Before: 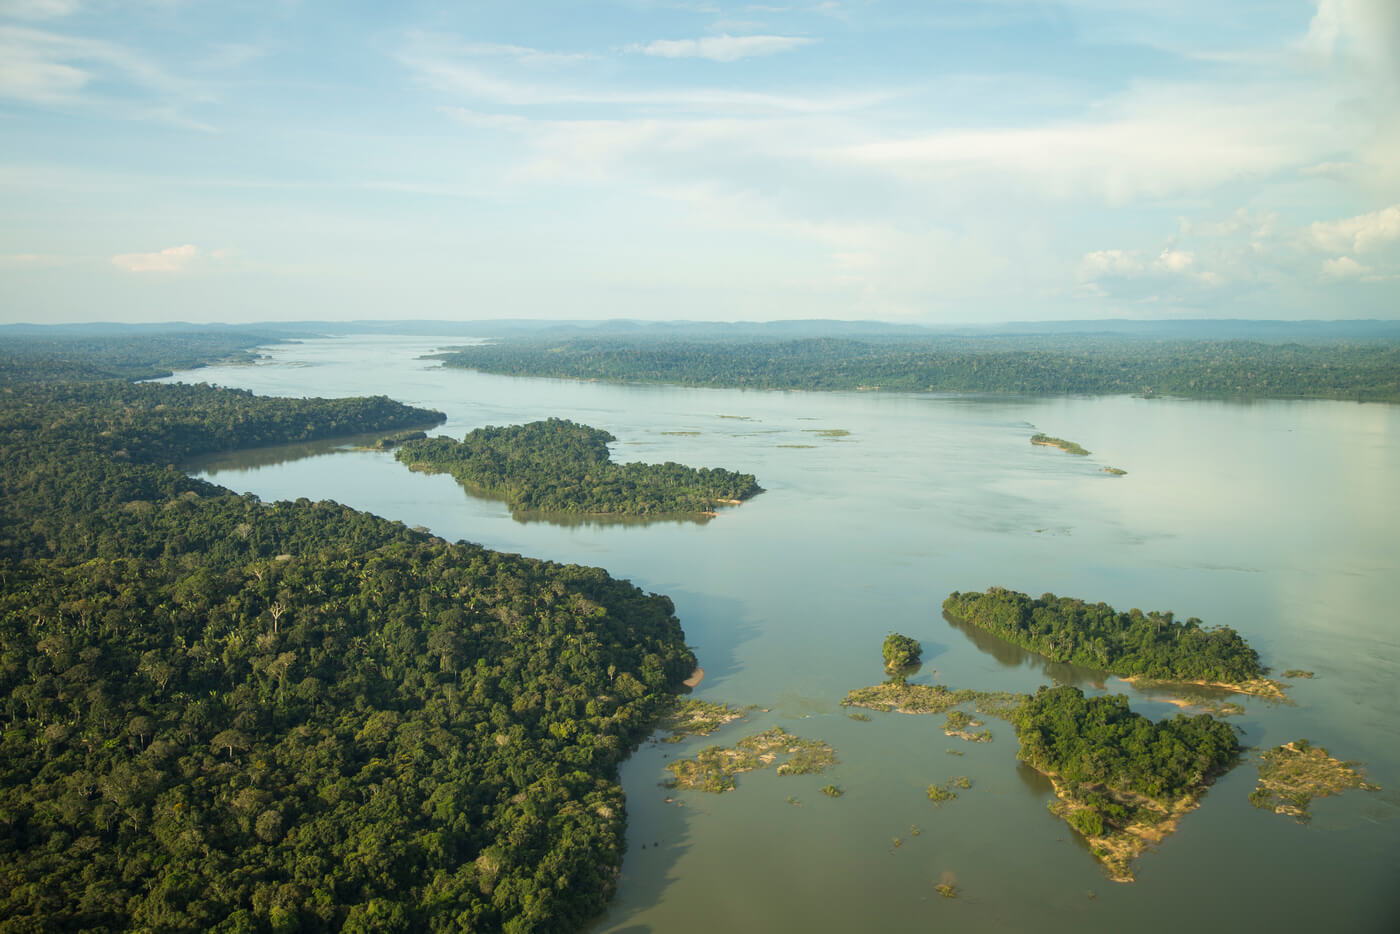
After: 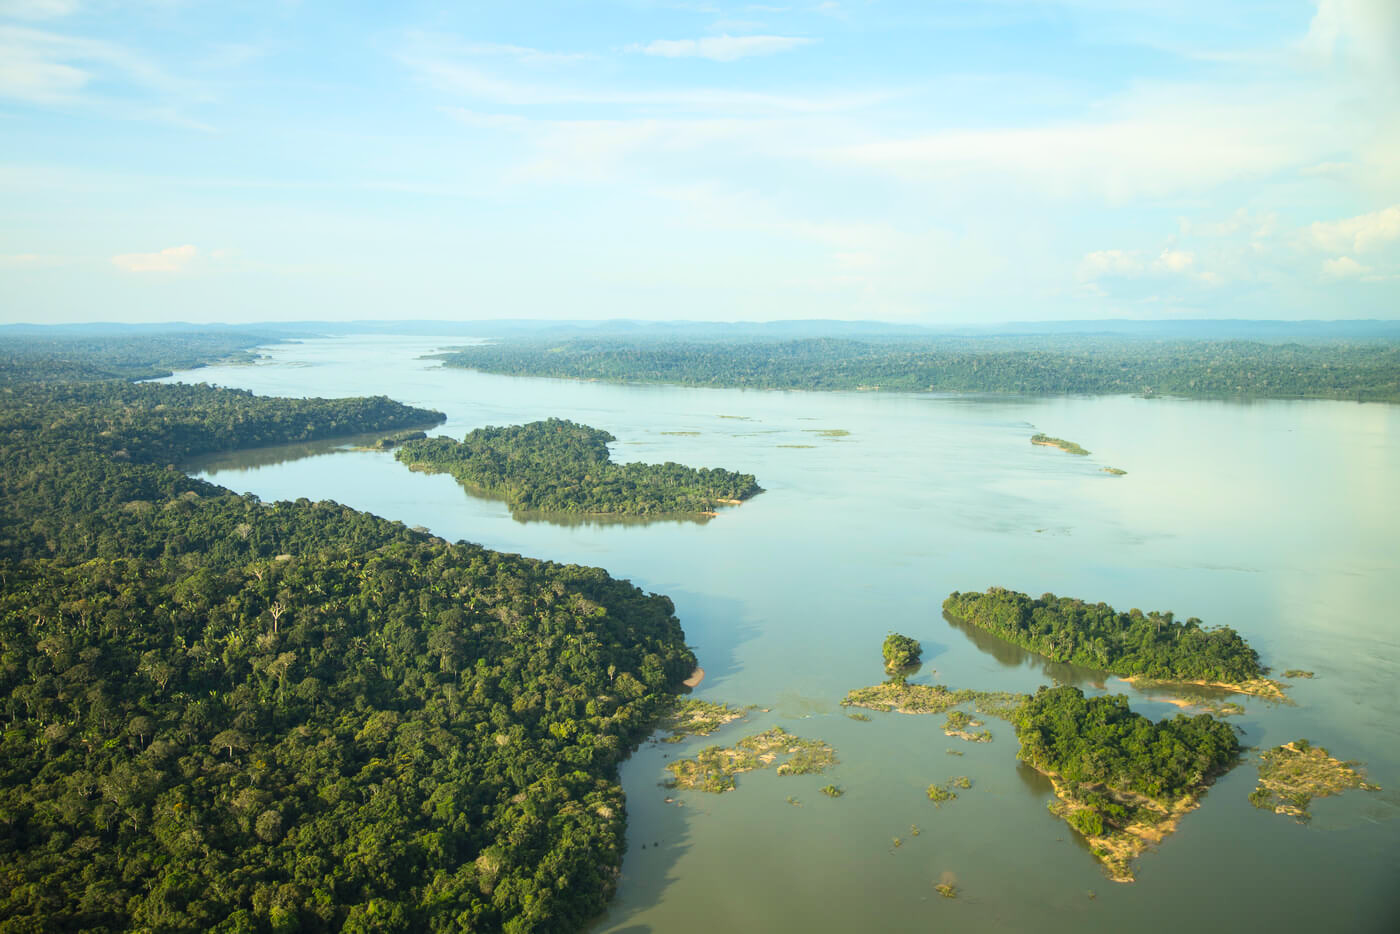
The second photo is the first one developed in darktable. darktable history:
contrast brightness saturation: contrast 0.2, brightness 0.16, saturation 0.22
white balance: red 0.982, blue 1.018
